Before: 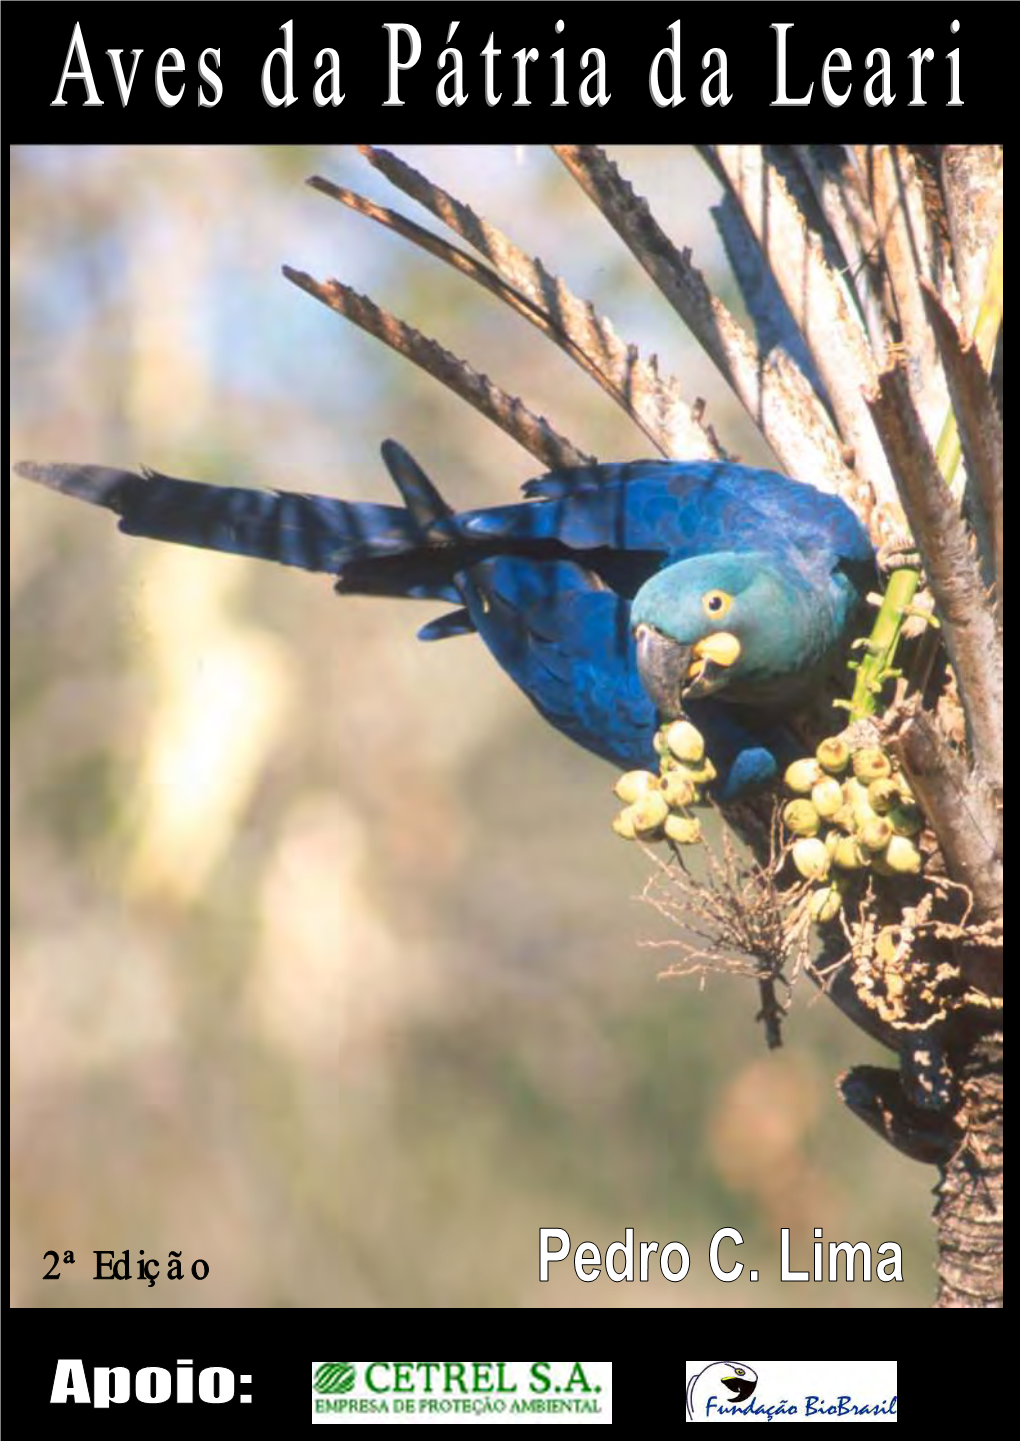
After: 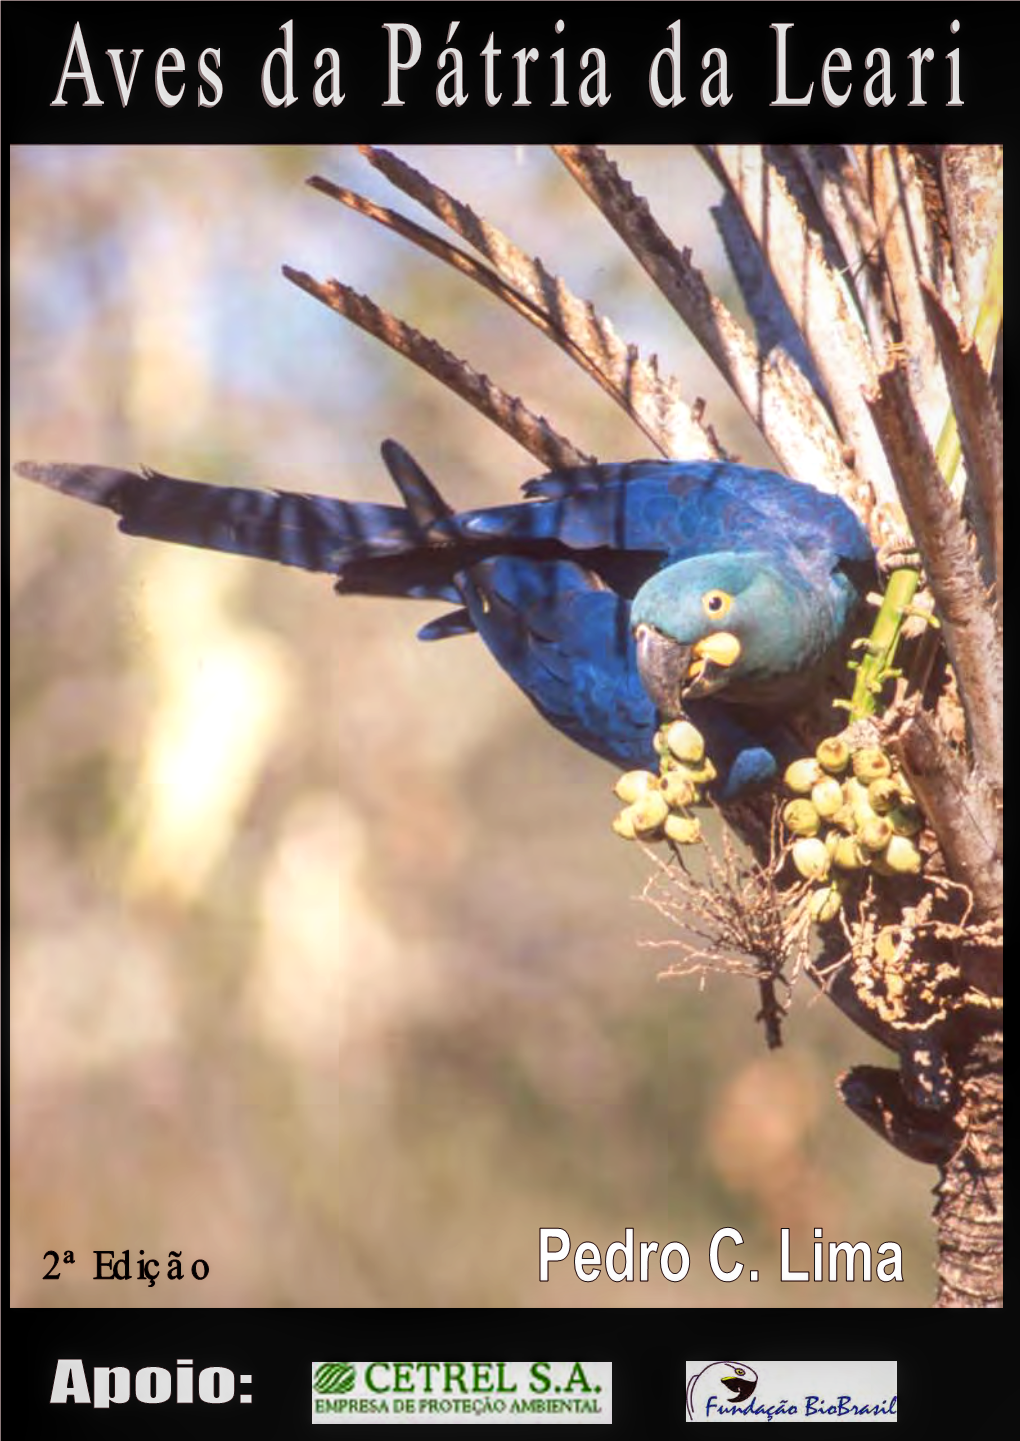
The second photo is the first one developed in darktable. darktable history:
local contrast: on, module defaults
rgb levels: mode RGB, independent channels, levels [[0, 0.474, 1], [0, 0.5, 1], [0, 0.5, 1]]
